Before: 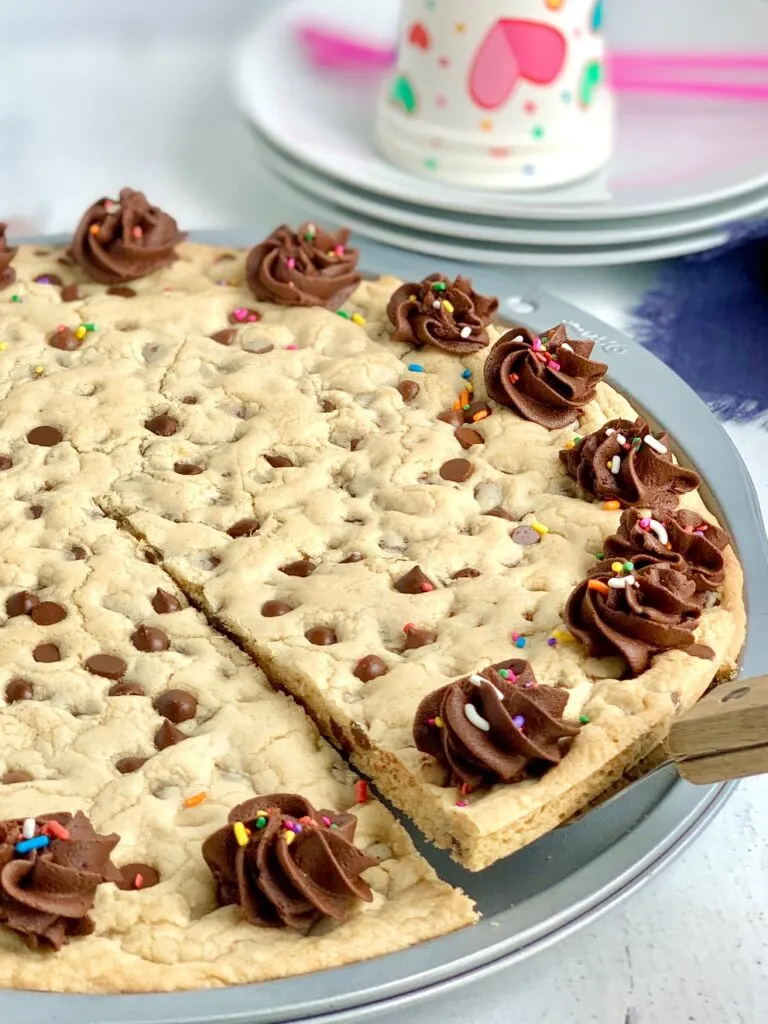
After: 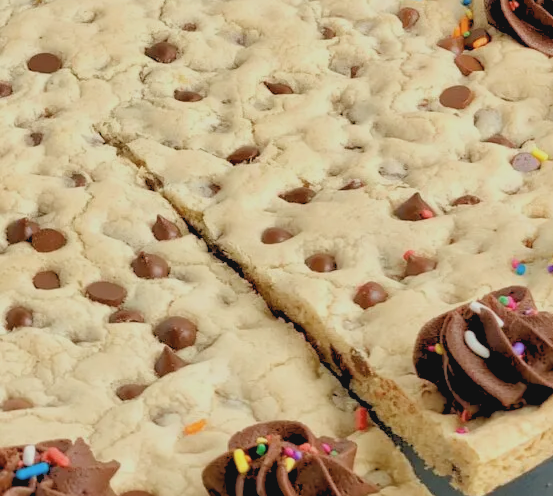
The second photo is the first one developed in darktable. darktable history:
exposure: exposure -0.116 EV, compensate exposure bias true, compensate highlight preservation false
rgb levels: preserve colors sum RGB, levels [[0.038, 0.433, 0.934], [0, 0.5, 1], [0, 0.5, 1]]
contrast brightness saturation: contrast -0.1, saturation -0.1
crop: top 36.498%, right 27.964%, bottom 14.995%
